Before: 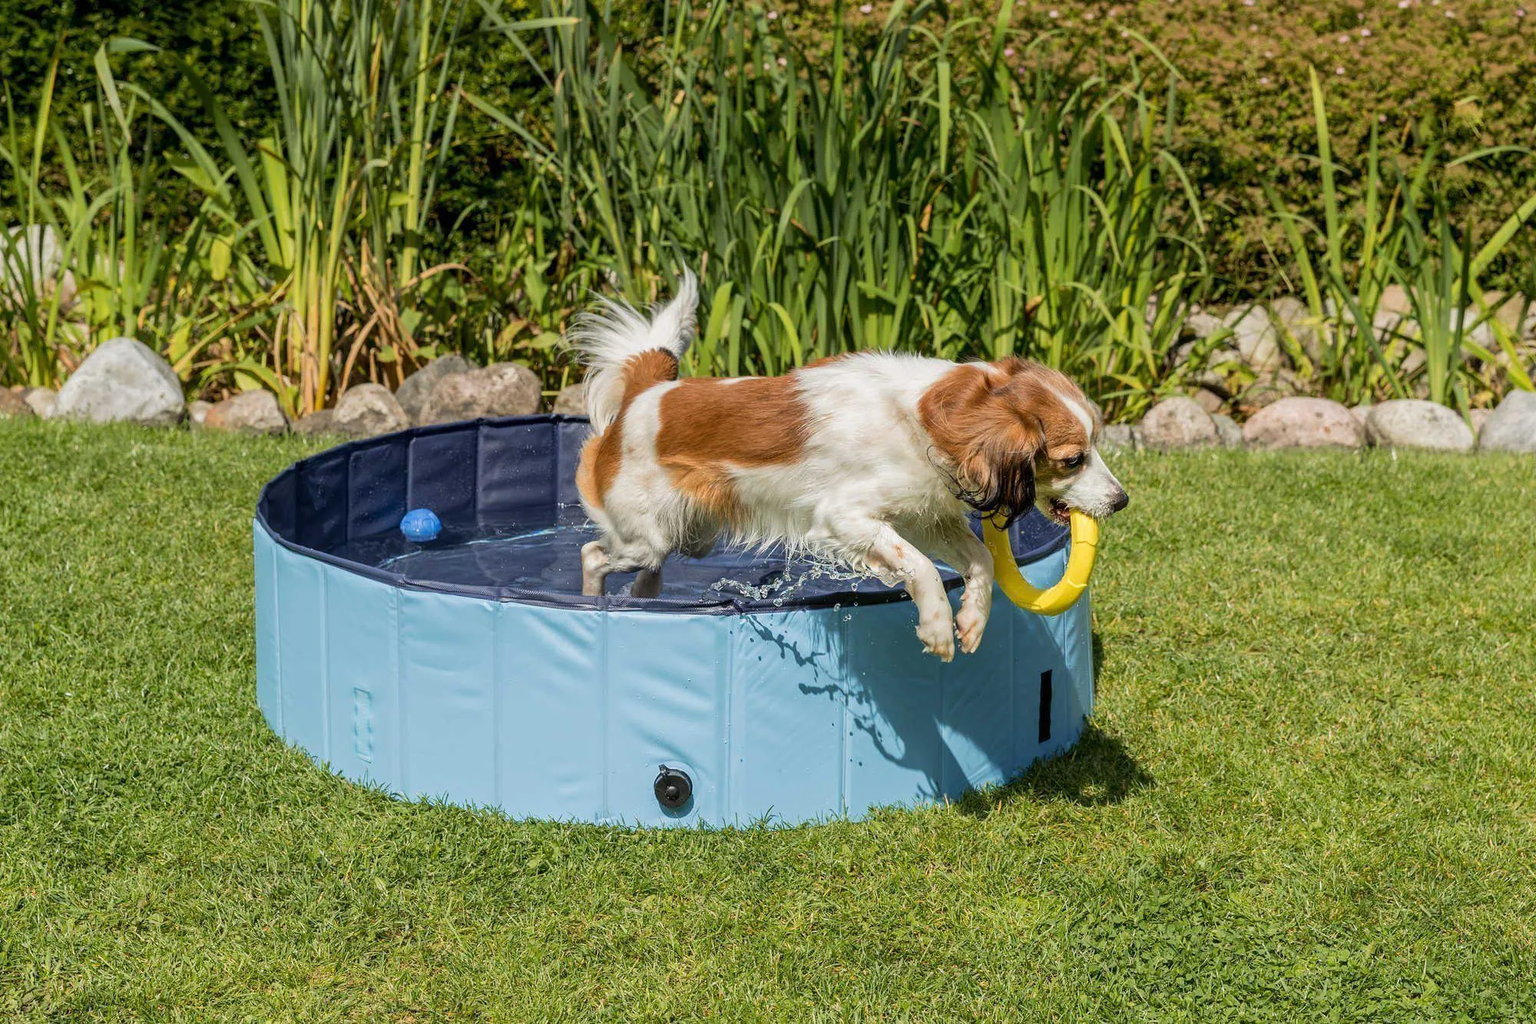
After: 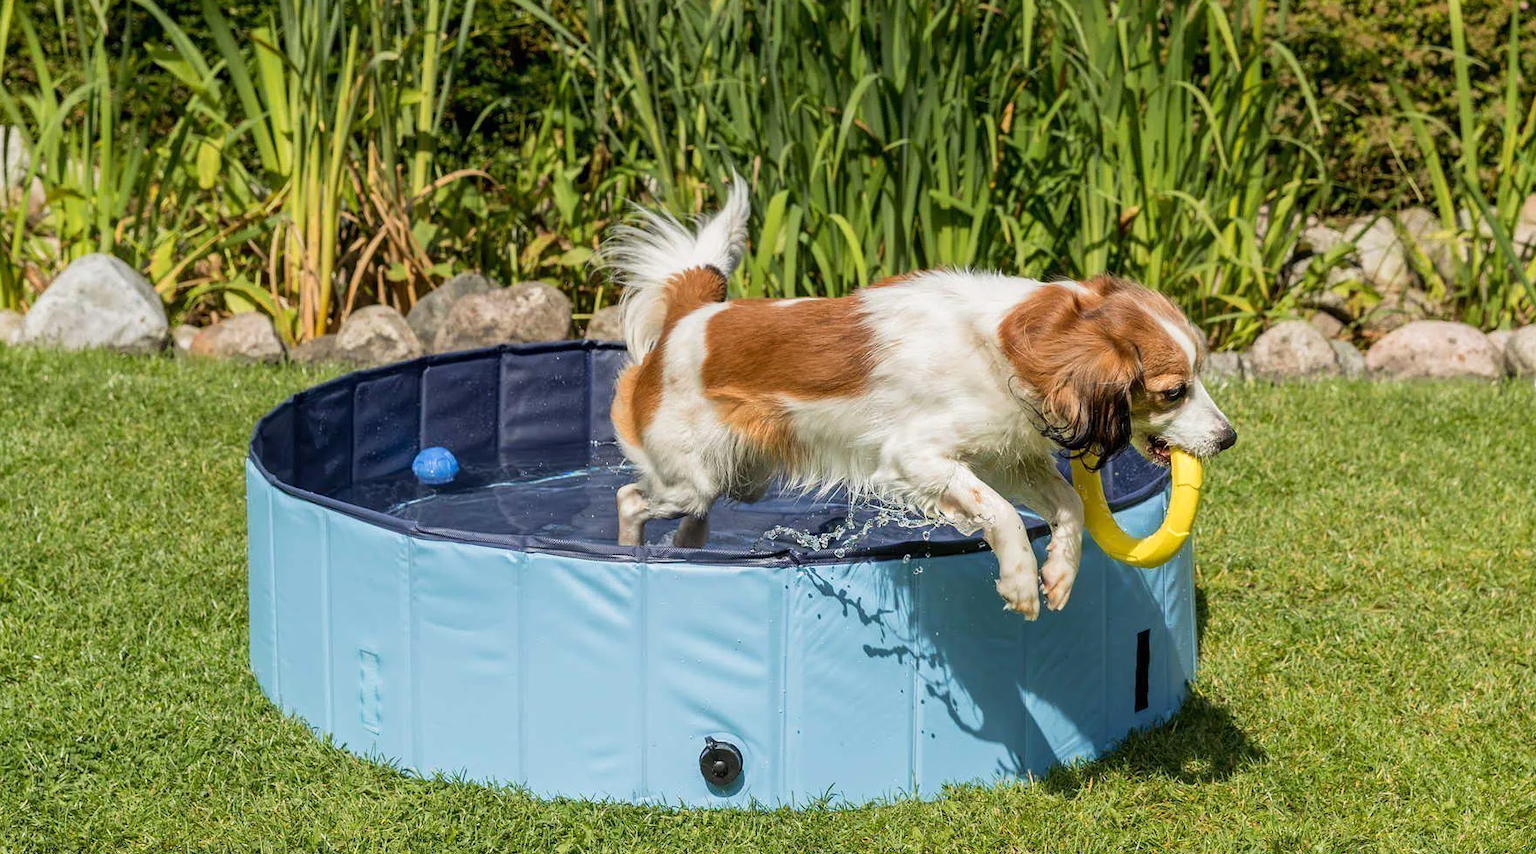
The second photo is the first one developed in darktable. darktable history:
tone curve: curves: ch0 [(0, 0) (0.003, 0.003) (0.011, 0.011) (0.025, 0.026) (0.044, 0.046) (0.069, 0.072) (0.1, 0.103) (0.136, 0.141) (0.177, 0.184) (0.224, 0.233) (0.277, 0.287) (0.335, 0.348) (0.399, 0.414) (0.468, 0.486) (0.543, 0.563) (0.623, 0.647) (0.709, 0.736) (0.801, 0.831) (0.898, 0.92) (1, 1)], preserve colors none
crop and rotate: left 2.395%, top 11.111%, right 9.236%, bottom 15.098%
